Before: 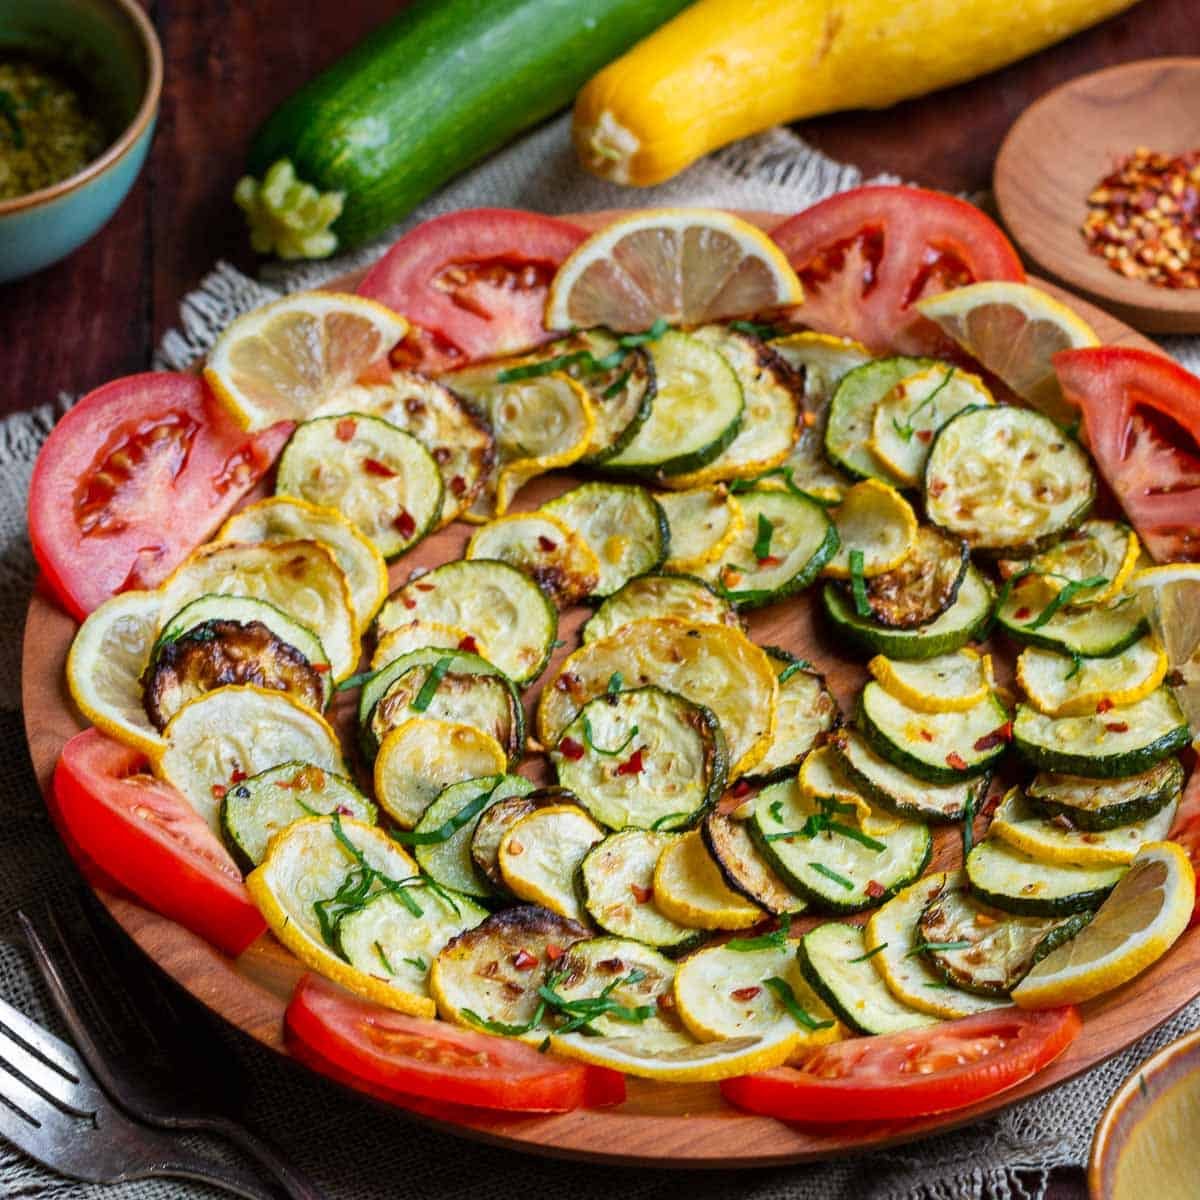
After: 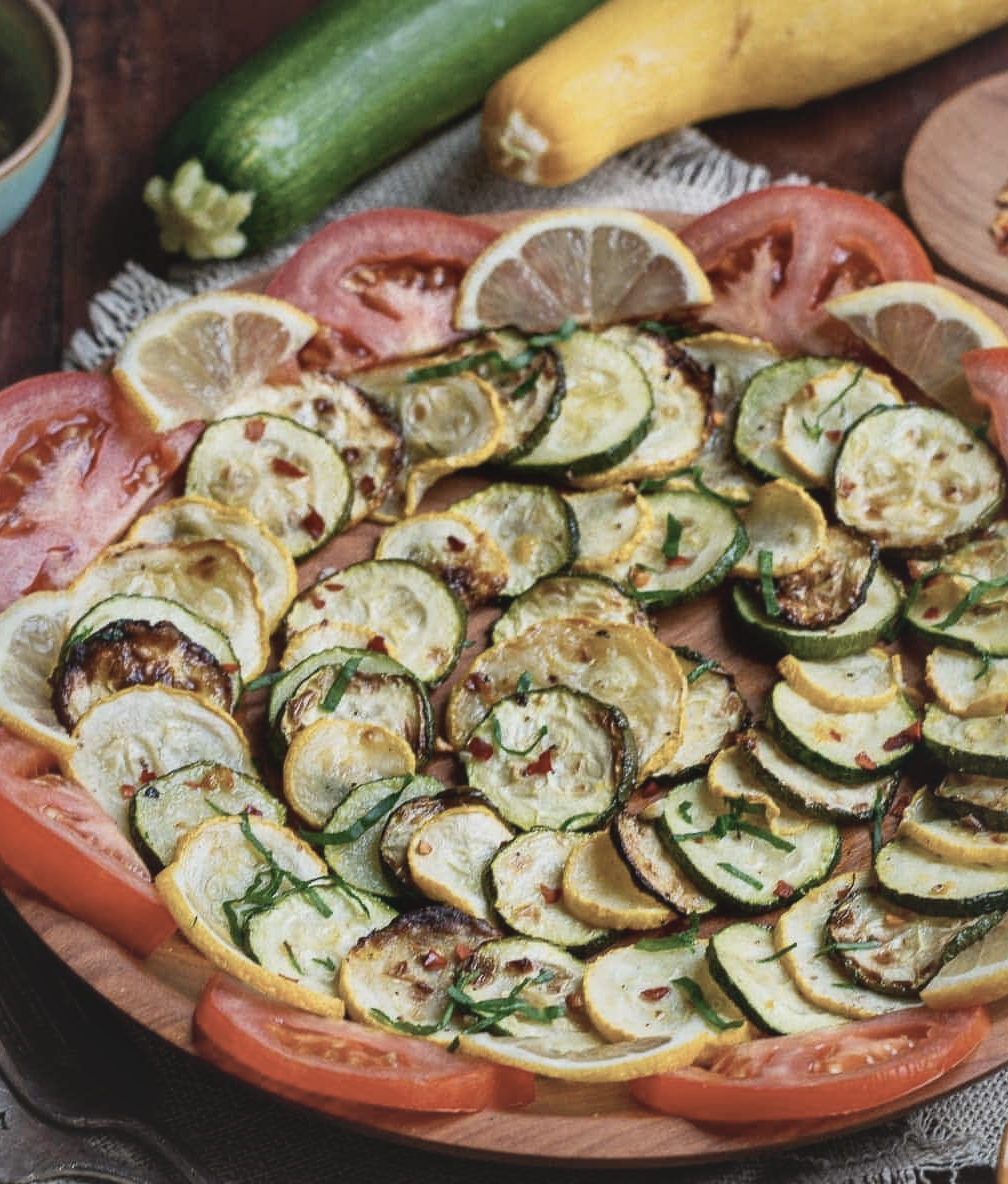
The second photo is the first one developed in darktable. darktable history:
white balance: emerald 1
contrast brightness saturation: contrast -0.26, saturation -0.43
crop: left 7.598%, right 7.873%
local contrast: mode bilateral grid, contrast 100, coarseness 100, detail 165%, midtone range 0.2
